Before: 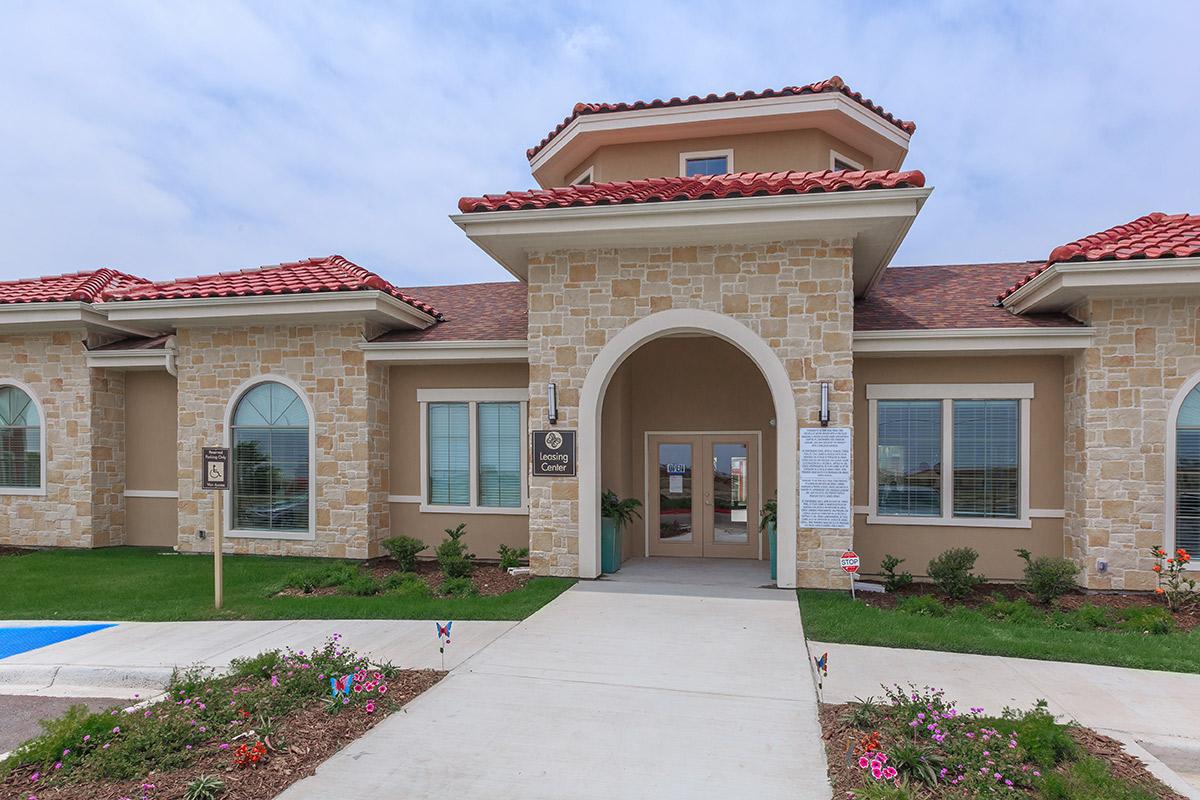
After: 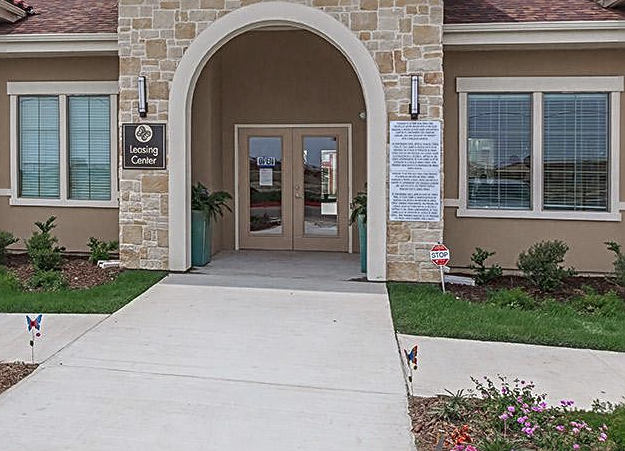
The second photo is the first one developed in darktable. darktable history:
sharpen: radius 2.633, amount 0.654
contrast brightness saturation: contrast 0.105, saturation -0.153
crop: left 34.185%, top 38.477%, right 13.67%, bottom 5.14%
local contrast: detail 110%
